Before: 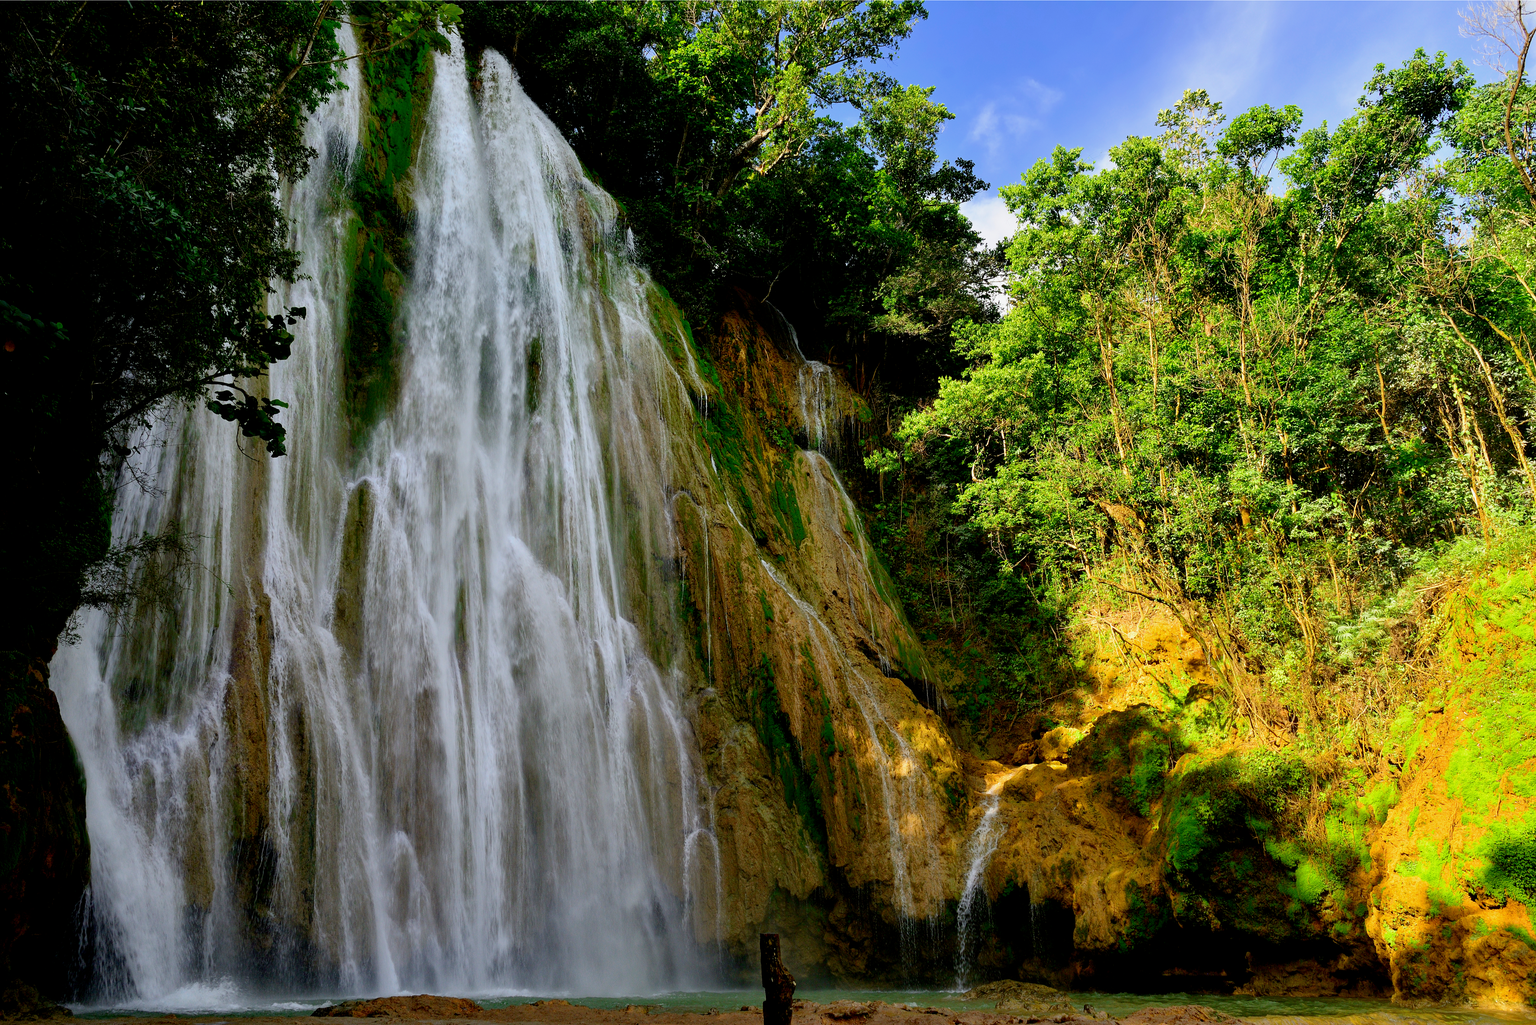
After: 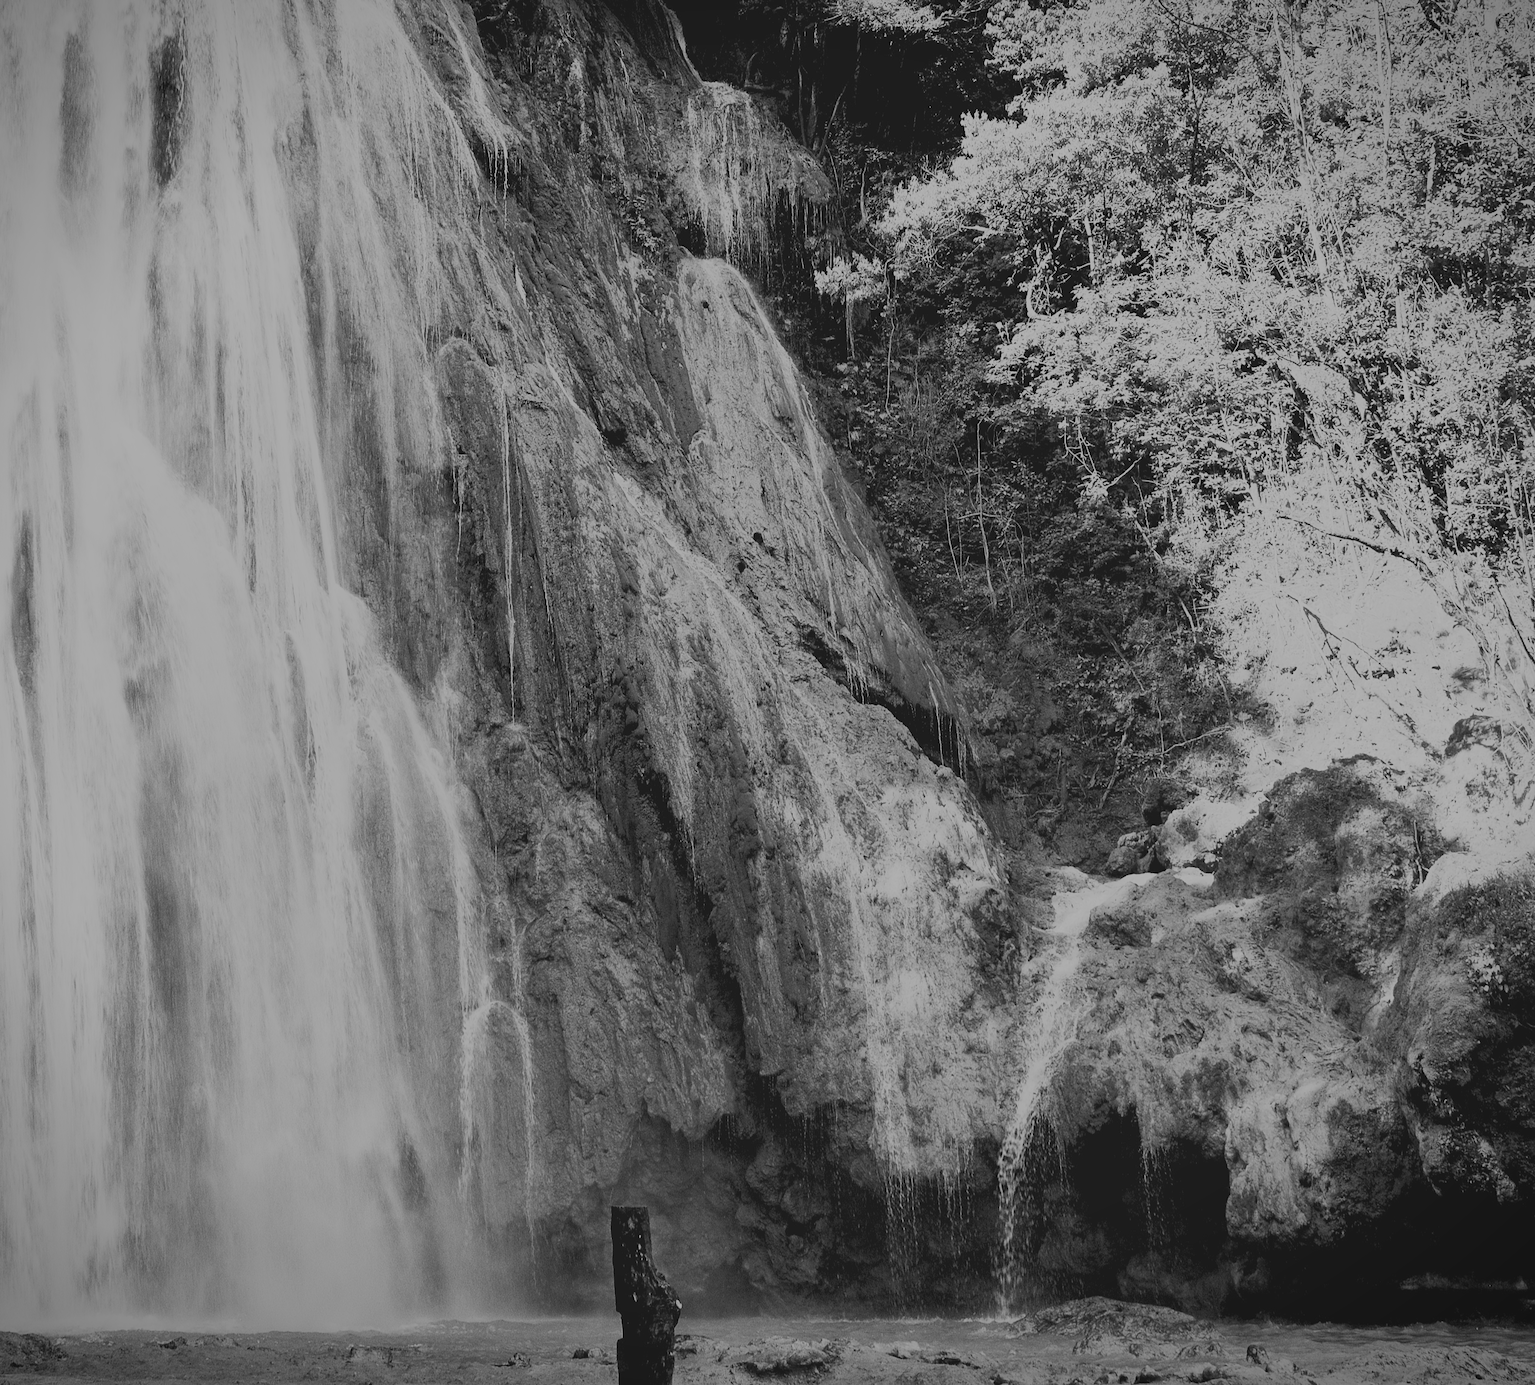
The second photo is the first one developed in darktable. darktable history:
exposure: exposure 0.785 EV, compensate highlight preservation false
vignetting: fall-off start 97.23%, saturation -0.024, center (-0.033, -0.042), width/height ratio 1.179, unbound false
monochrome: on, module defaults
colorize: hue 41.44°, saturation 22%, source mix 60%, lightness 10.61%
crop and rotate: left 29.237%, top 31.152%, right 19.807%
contrast brightness saturation: contrast 0.43, brightness 0.56, saturation -0.19
white balance: red 0.978, blue 0.999
color correction: saturation 1.8
